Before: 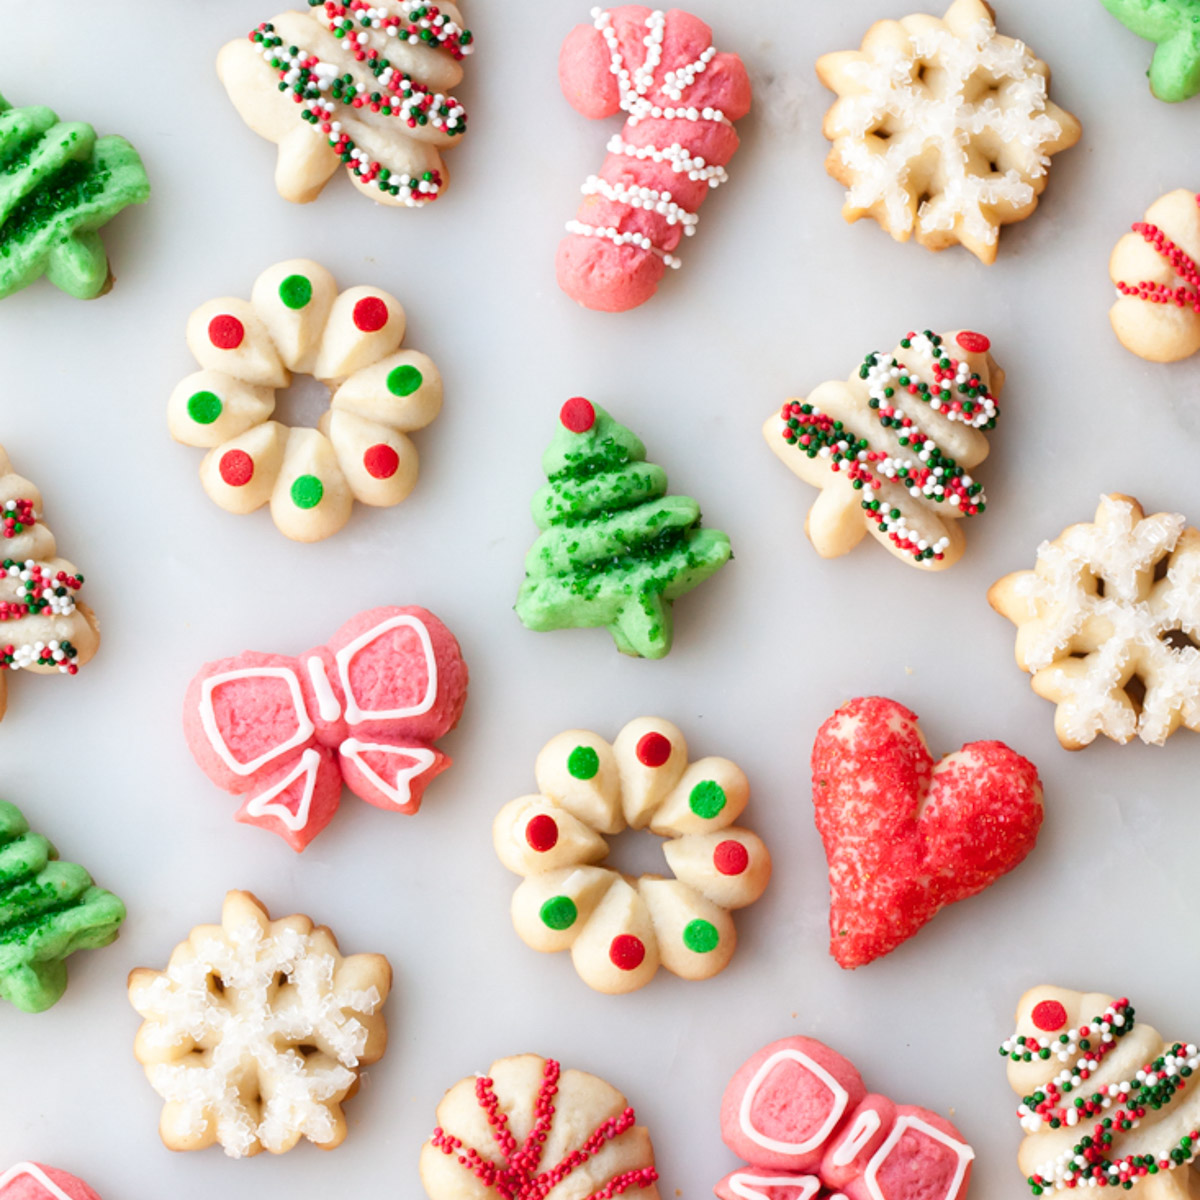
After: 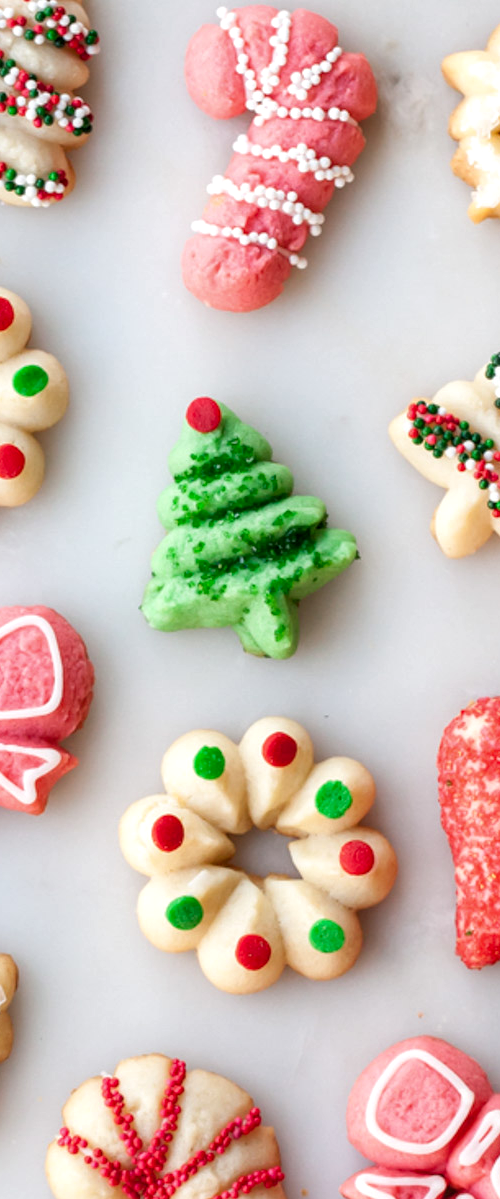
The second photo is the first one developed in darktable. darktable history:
crop: left 31.229%, right 27.105%
local contrast: on, module defaults
